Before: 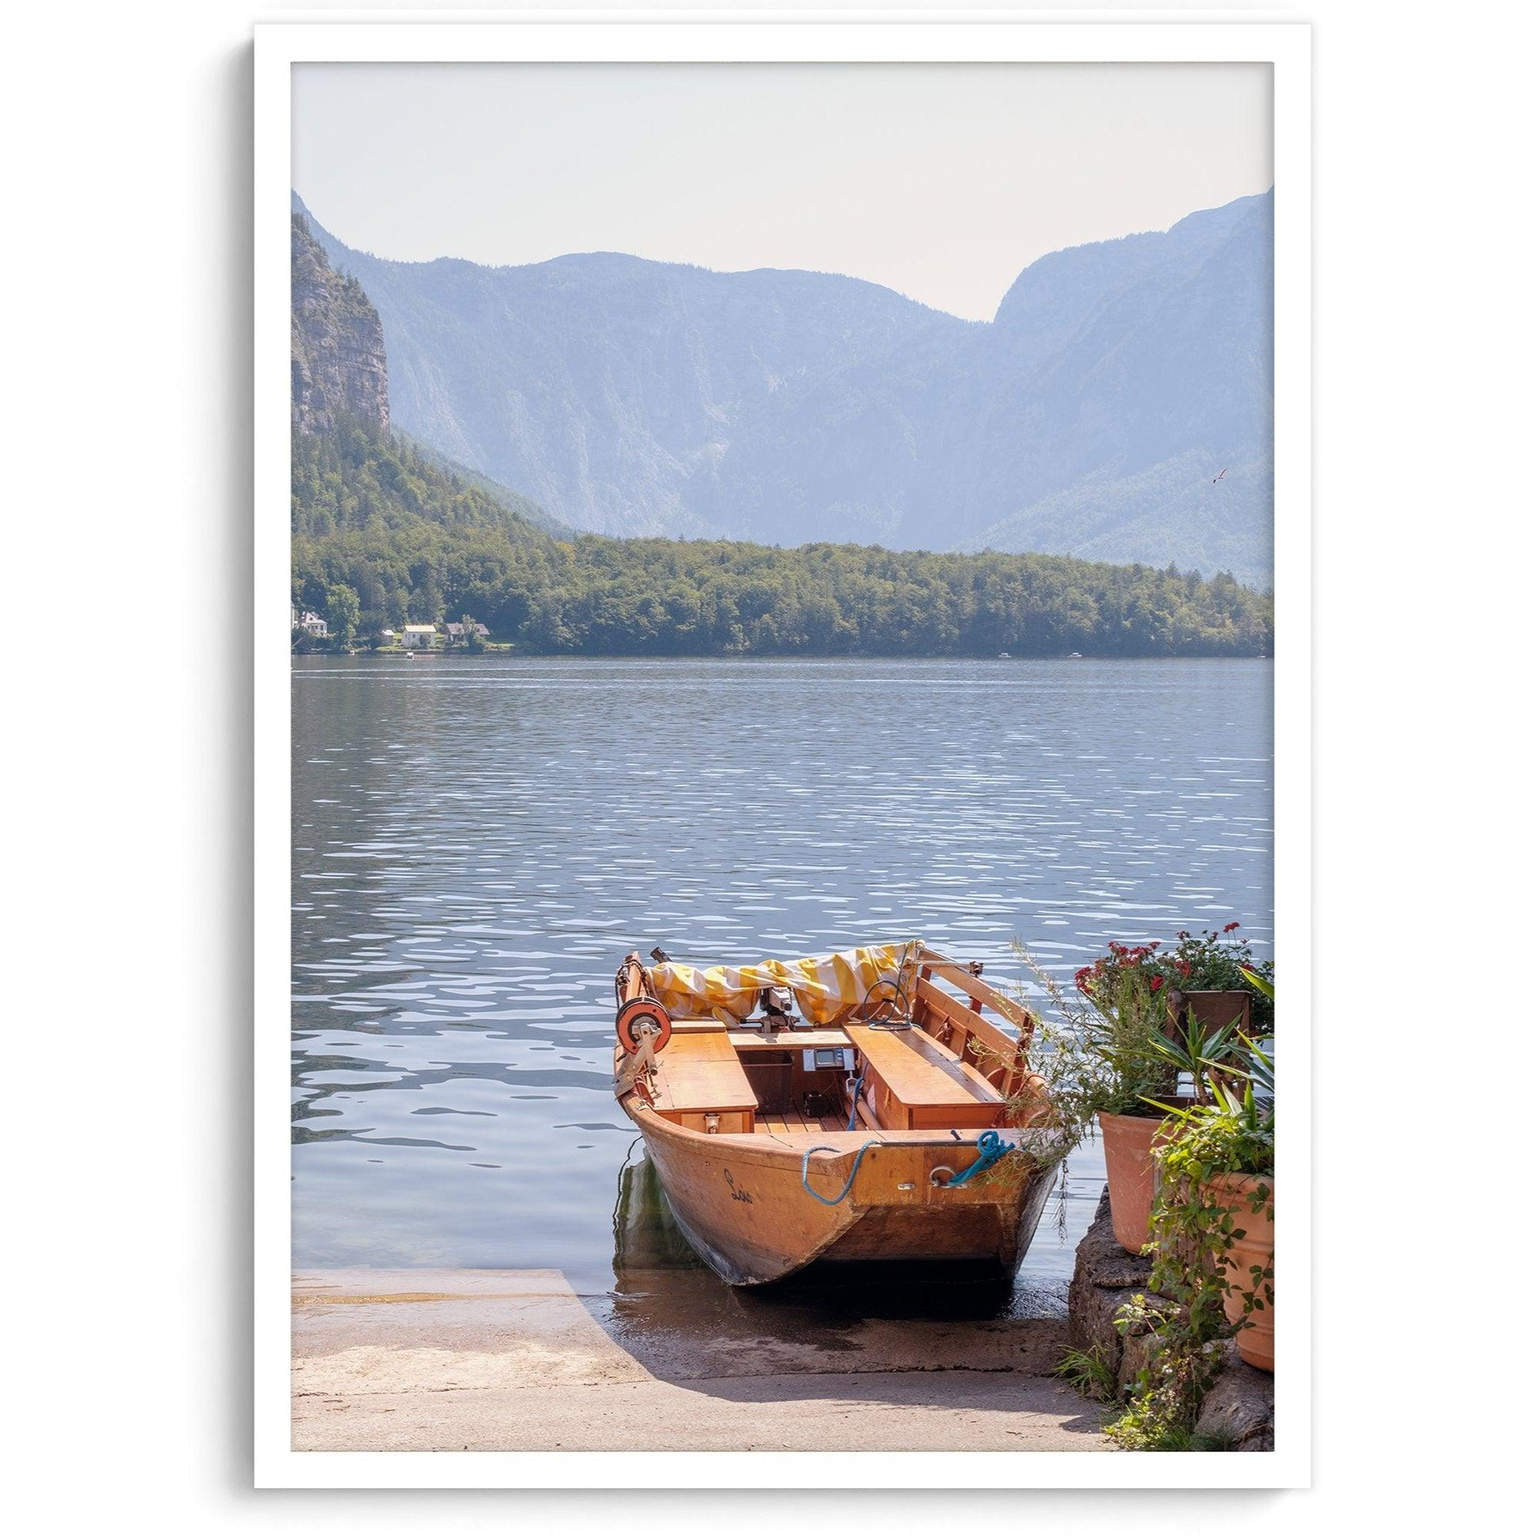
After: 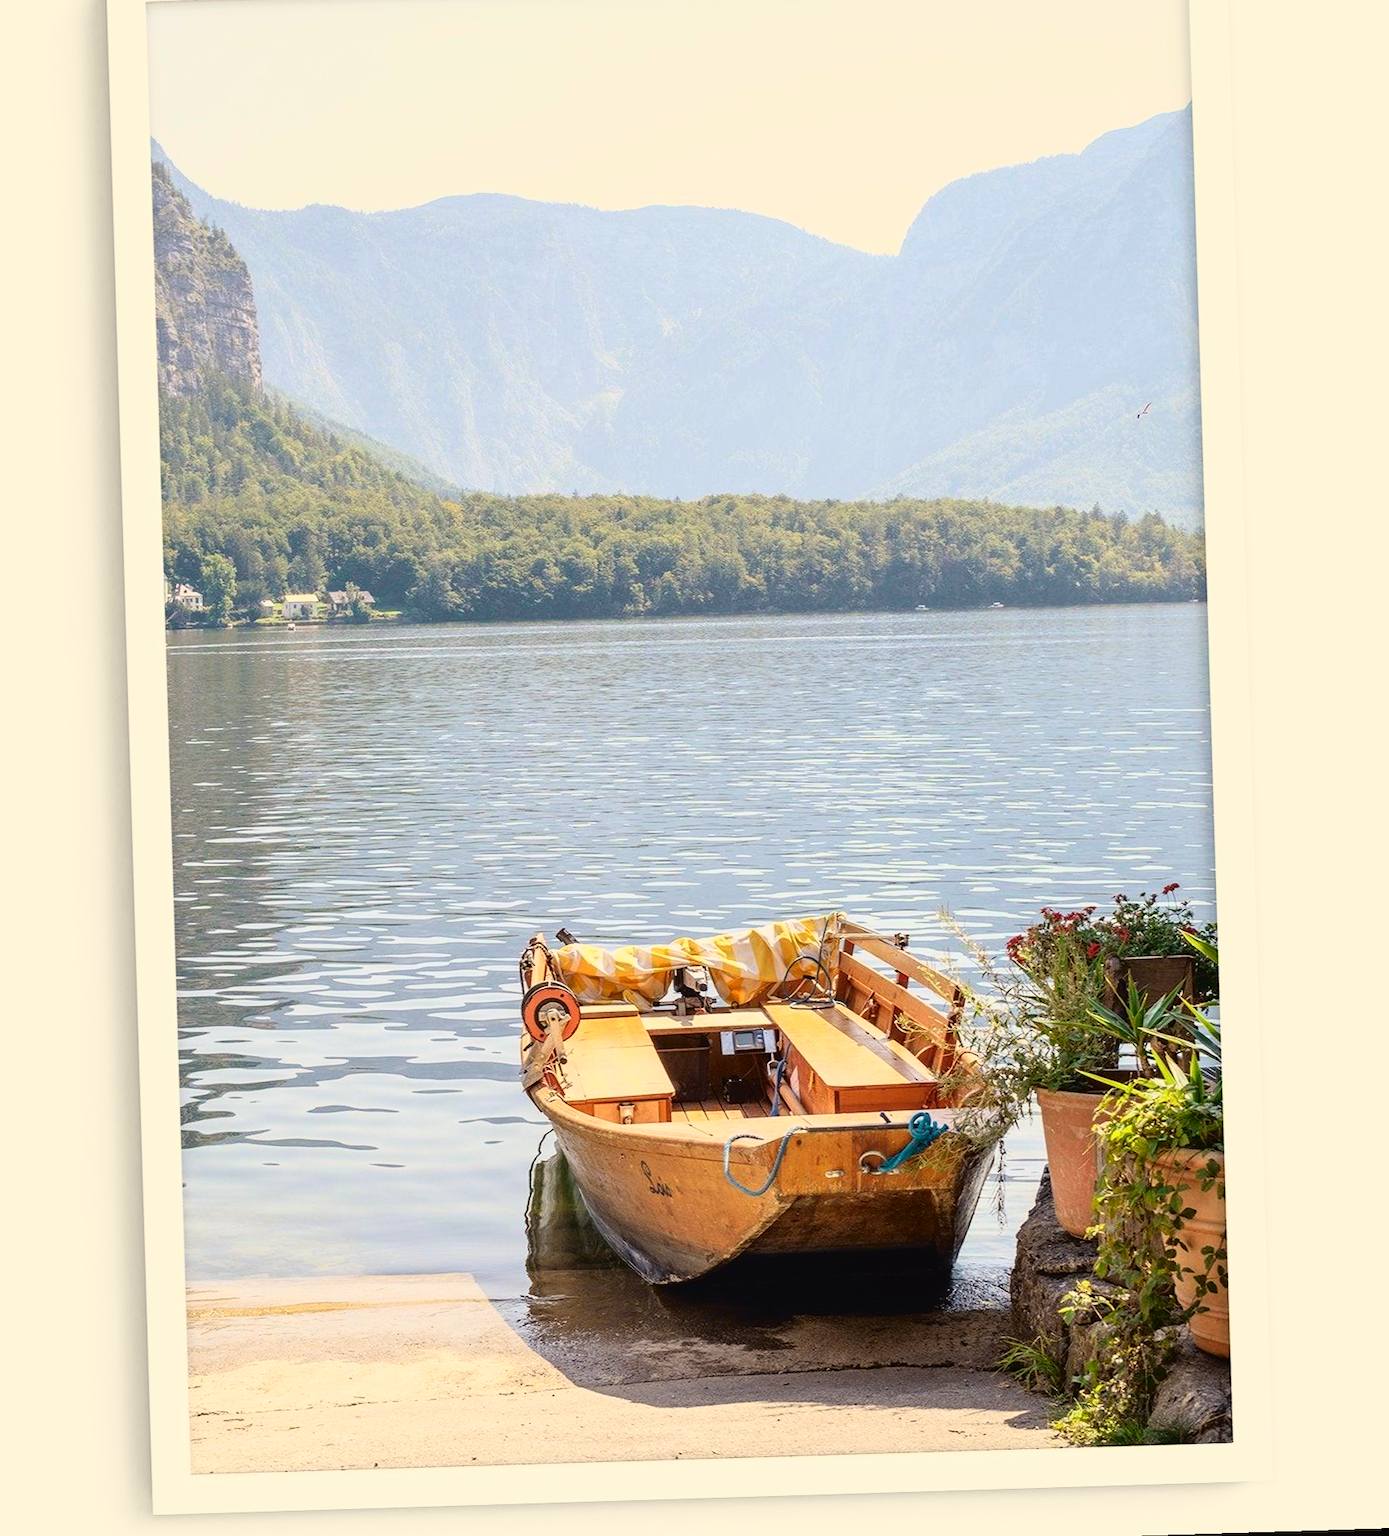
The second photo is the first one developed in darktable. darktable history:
crop: left 9.807%, top 6.259%, right 7.334%, bottom 2.177%
rotate and perspective: rotation -1.75°, automatic cropping off
white balance: red 1.029, blue 0.92
tone curve: curves: ch0 [(0, 0.023) (0.113, 0.084) (0.285, 0.301) (0.673, 0.796) (0.845, 0.932) (0.994, 0.971)]; ch1 [(0, 0) (0.456, 0.437) (0.498, 0.5) (0.57, 0.559) (0.631, 0.639) (1, 1)]; ch2 [(0, 0) (0.417, 0.44) (0.46, 0.453) (0.502, 0.507) (0.55, 0.57) (0.67, 0.712) (1, 1)], color space Lab, independent channels, preserve colors none
